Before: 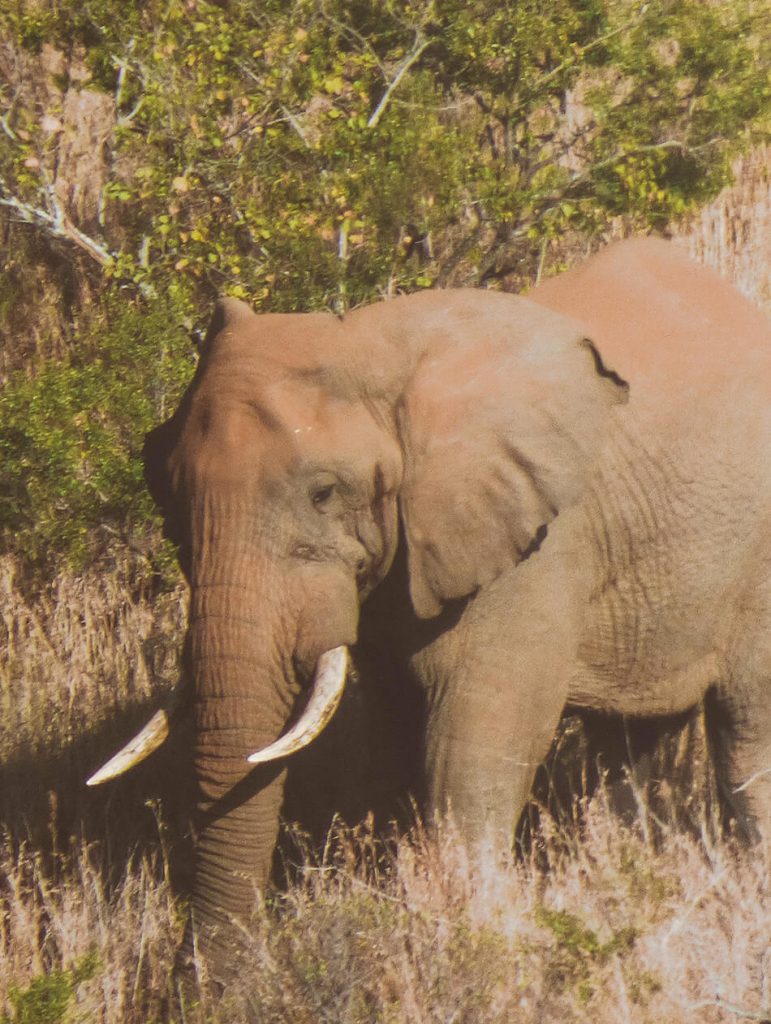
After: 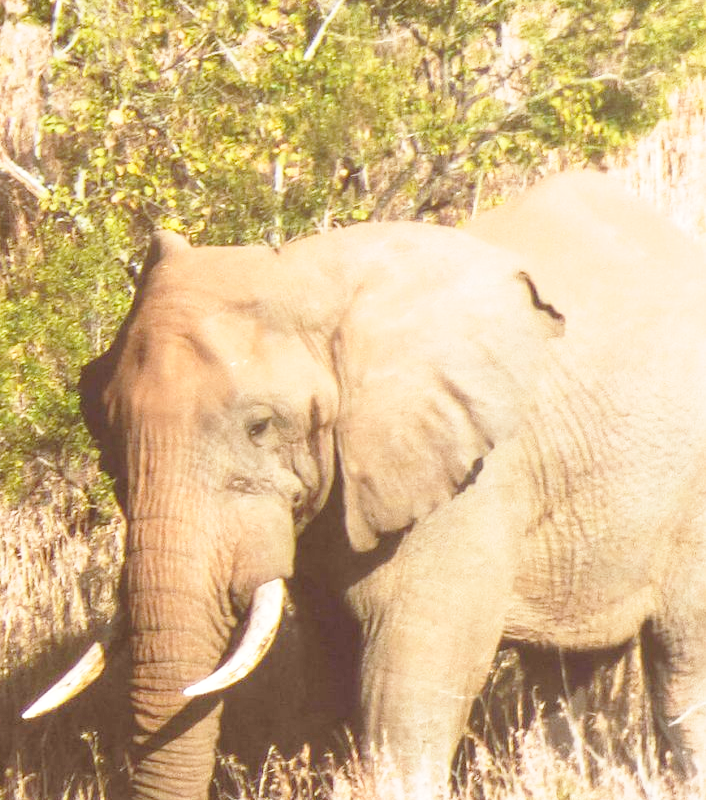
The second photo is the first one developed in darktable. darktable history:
crop: left 8.405%, top 6.559%, bottom 15.285%
exposure: black level correction 0, exposure 0.699 EV, compensate highlight preservation false
base curve: curves: ch0 [(0, 0) (0.028, 0.03) (0.121, 0.232) (0.46, 0.748) (0.859, 0.968) (1, 1)], preserve colors none
